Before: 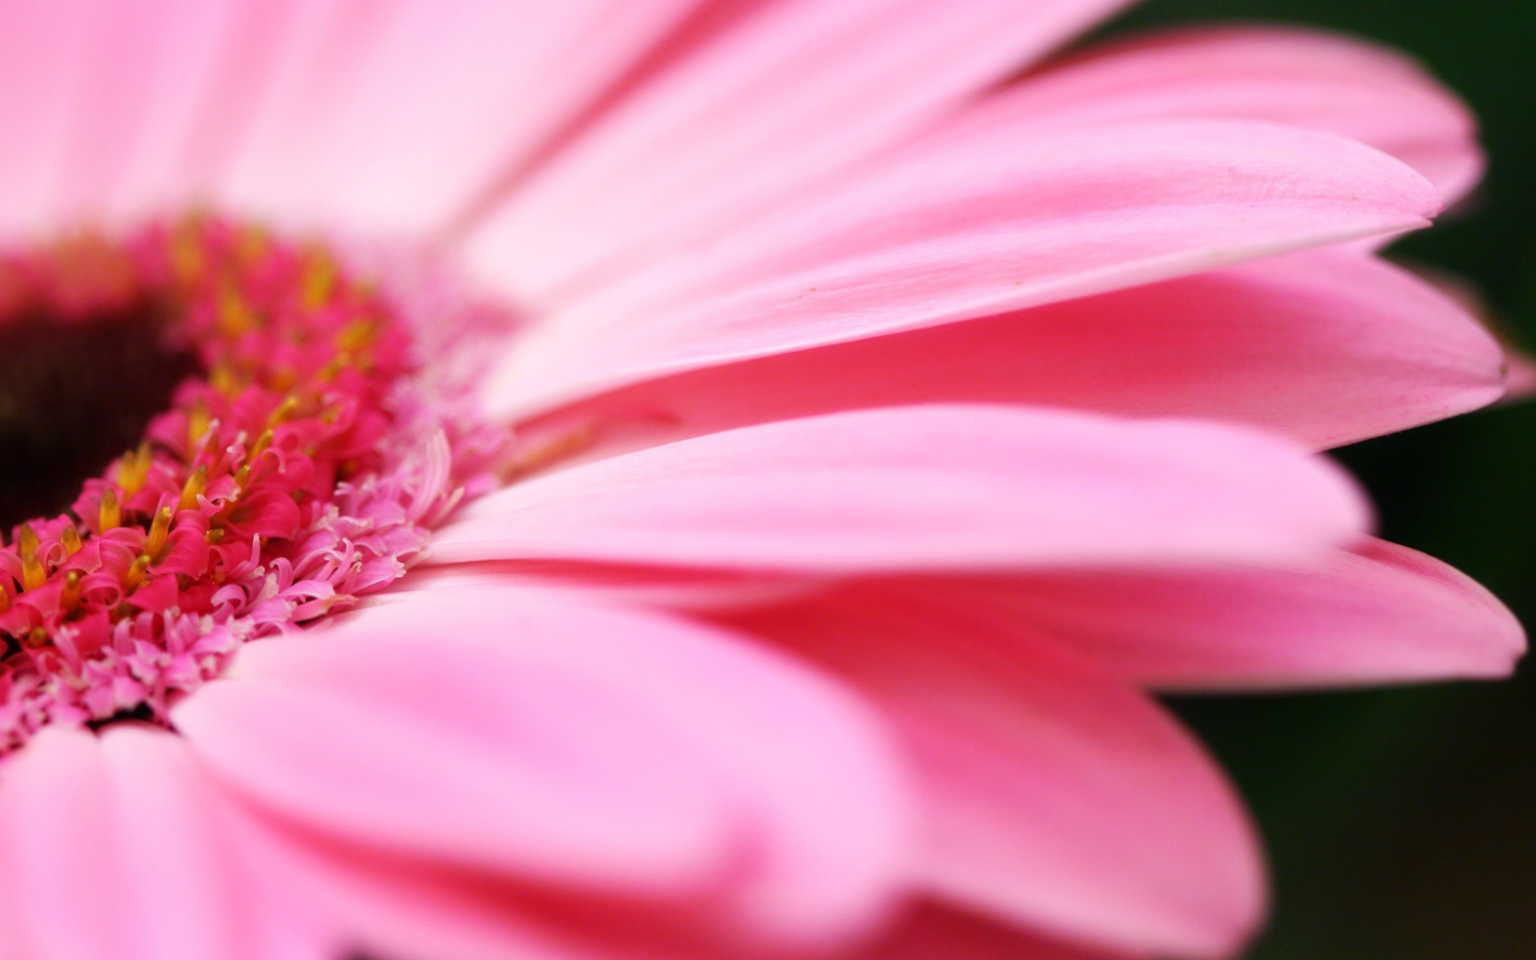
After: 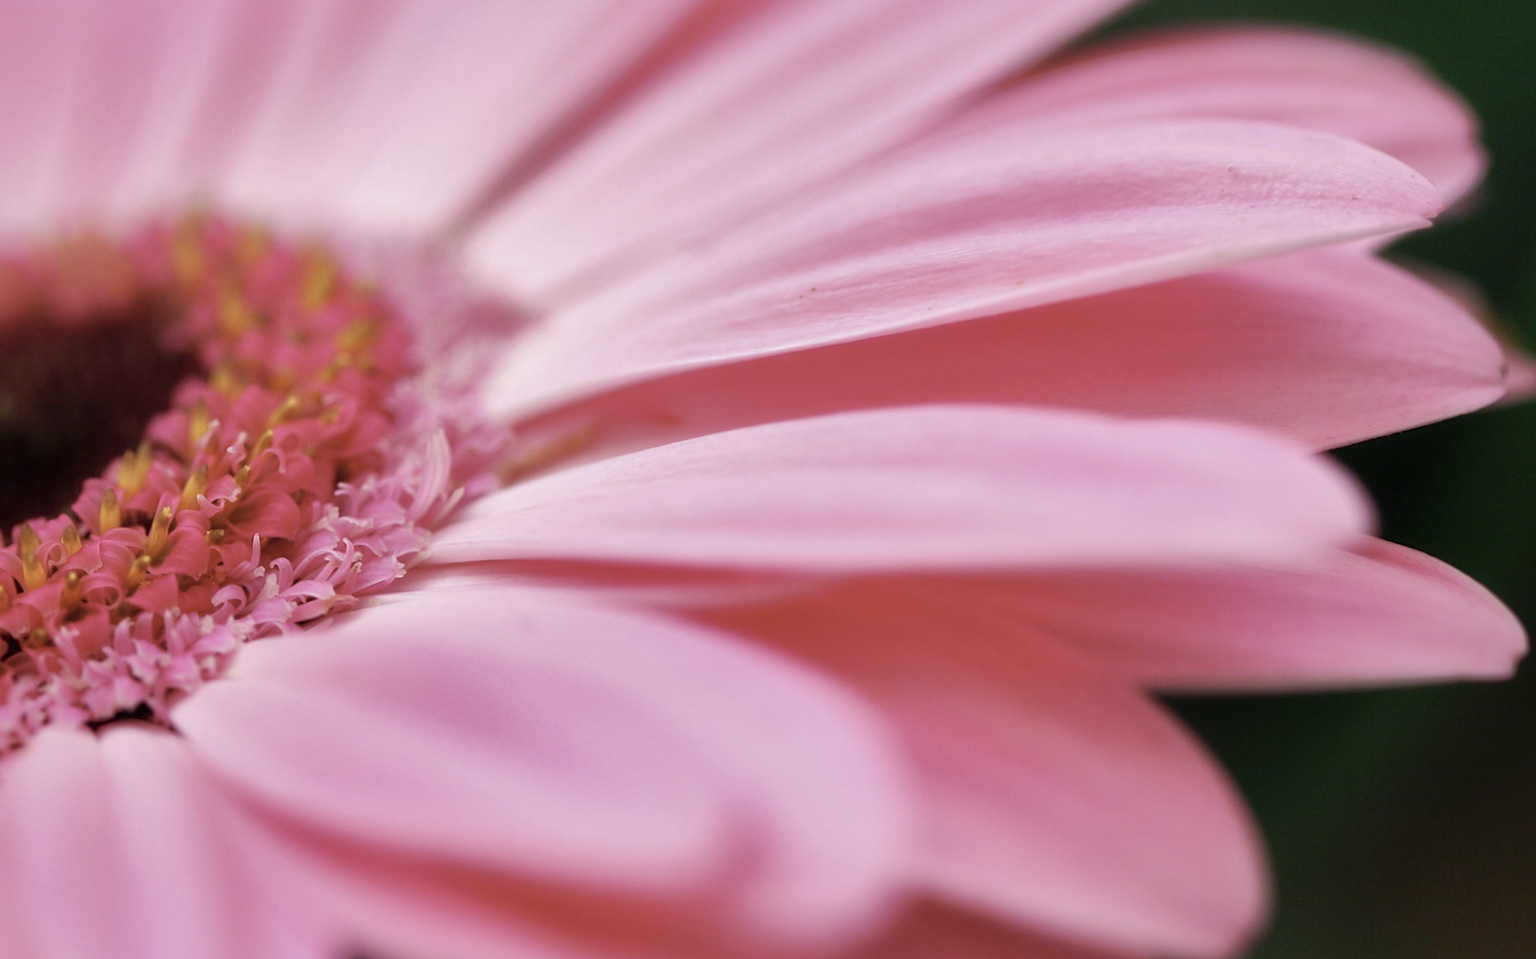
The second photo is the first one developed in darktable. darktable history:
crop: bottom 0.054%
sharpen: on, module defaults
shadows and highlights: highlights -59.67
contrast brightness saturation: contrast 0.097, saturation -0.356
